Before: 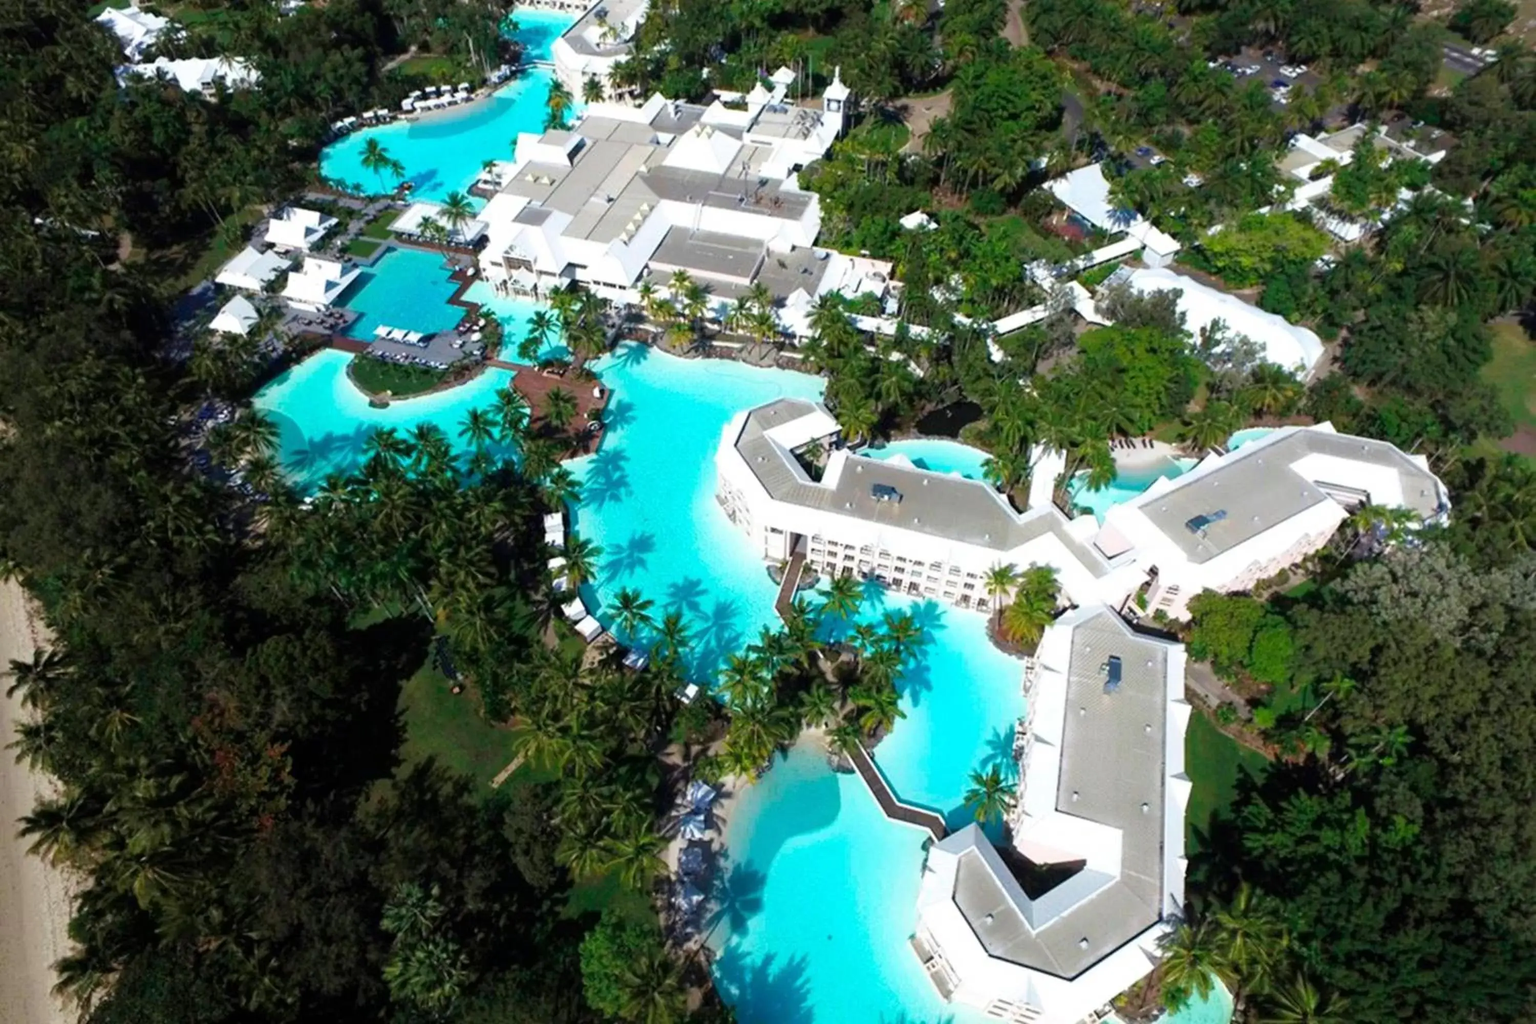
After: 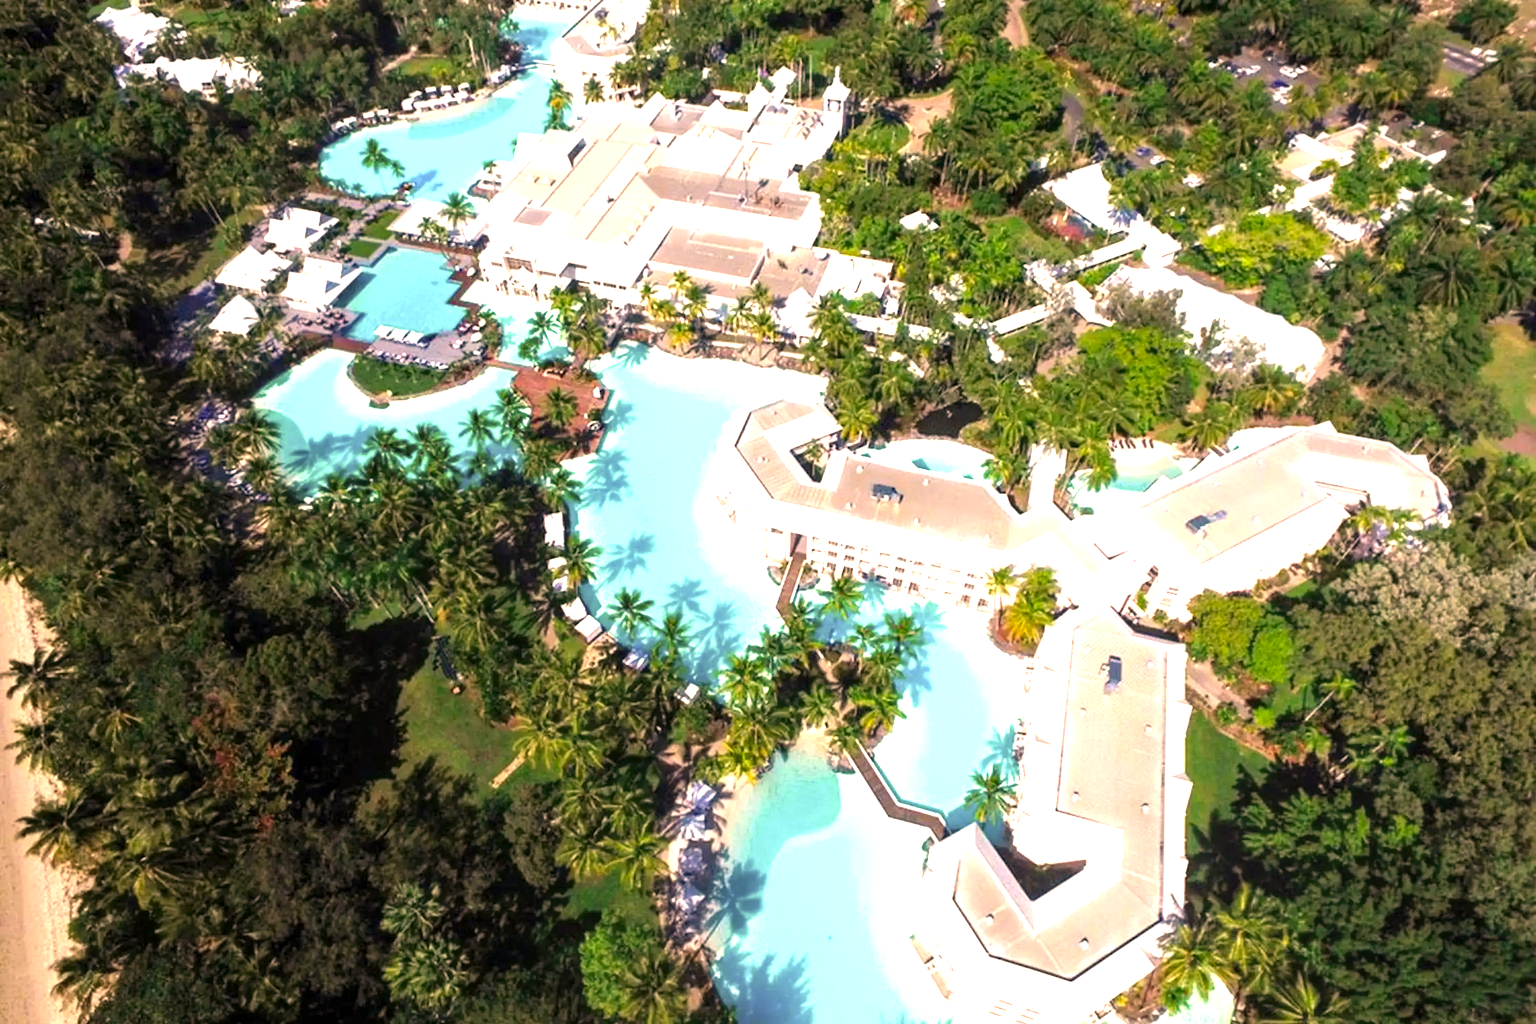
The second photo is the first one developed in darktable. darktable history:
exposure: black level correction 0, exposure 1.2 EV, compensate exposure bias true, compensate highlight preservation false
color correction: highlights a* 17.88, highlights b* 18.79
local contrast: on, module defaults
